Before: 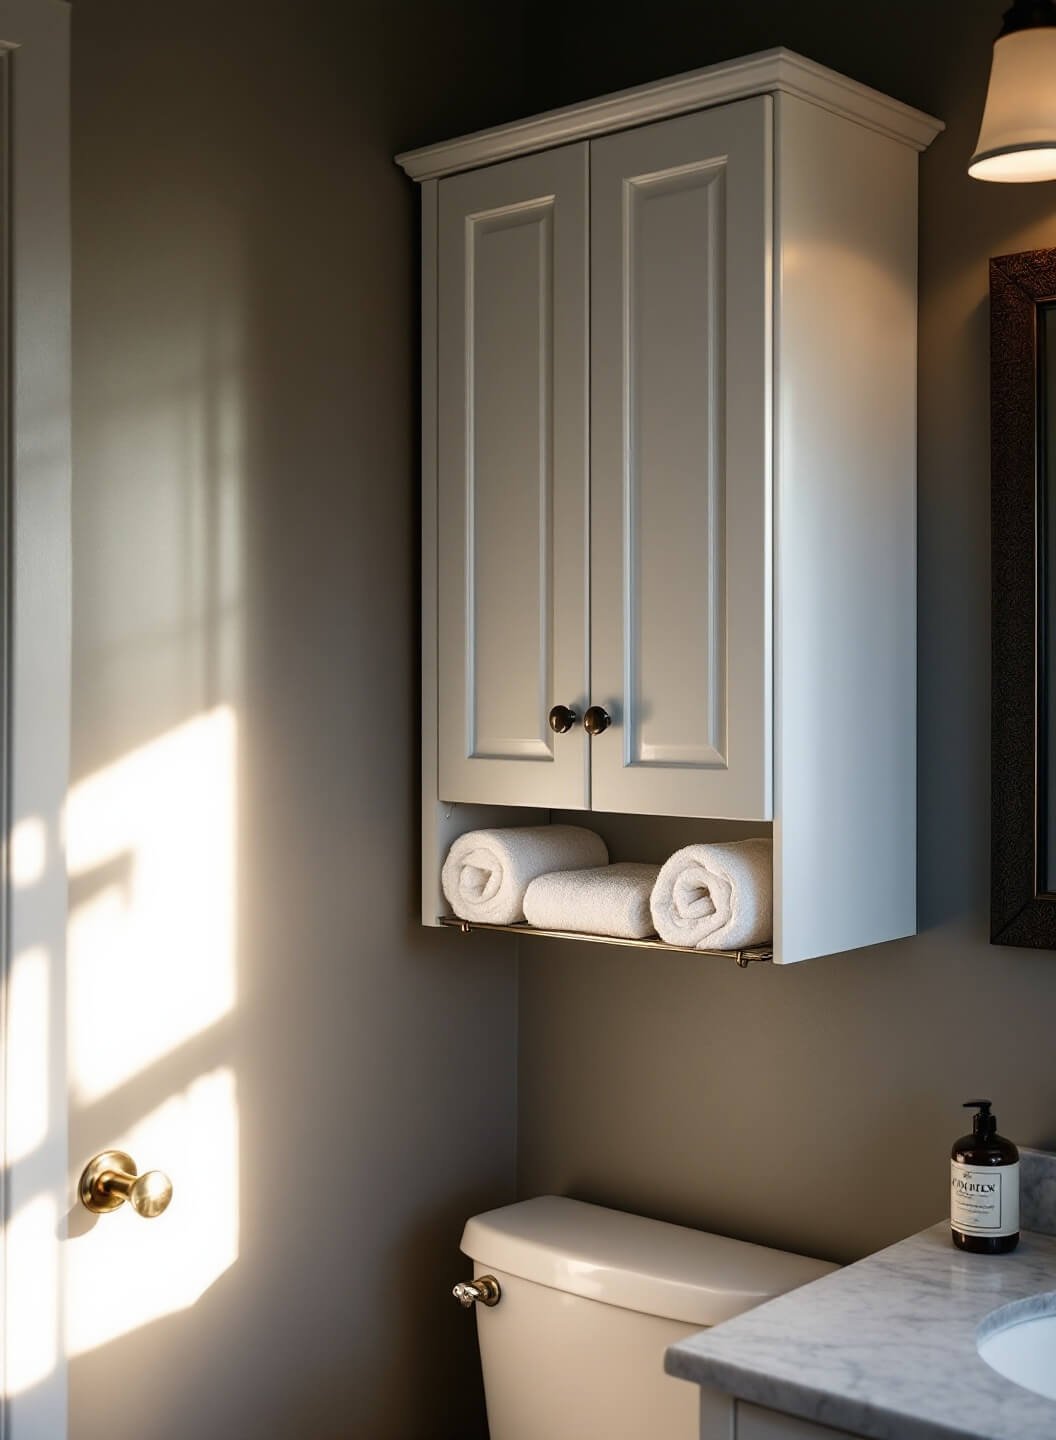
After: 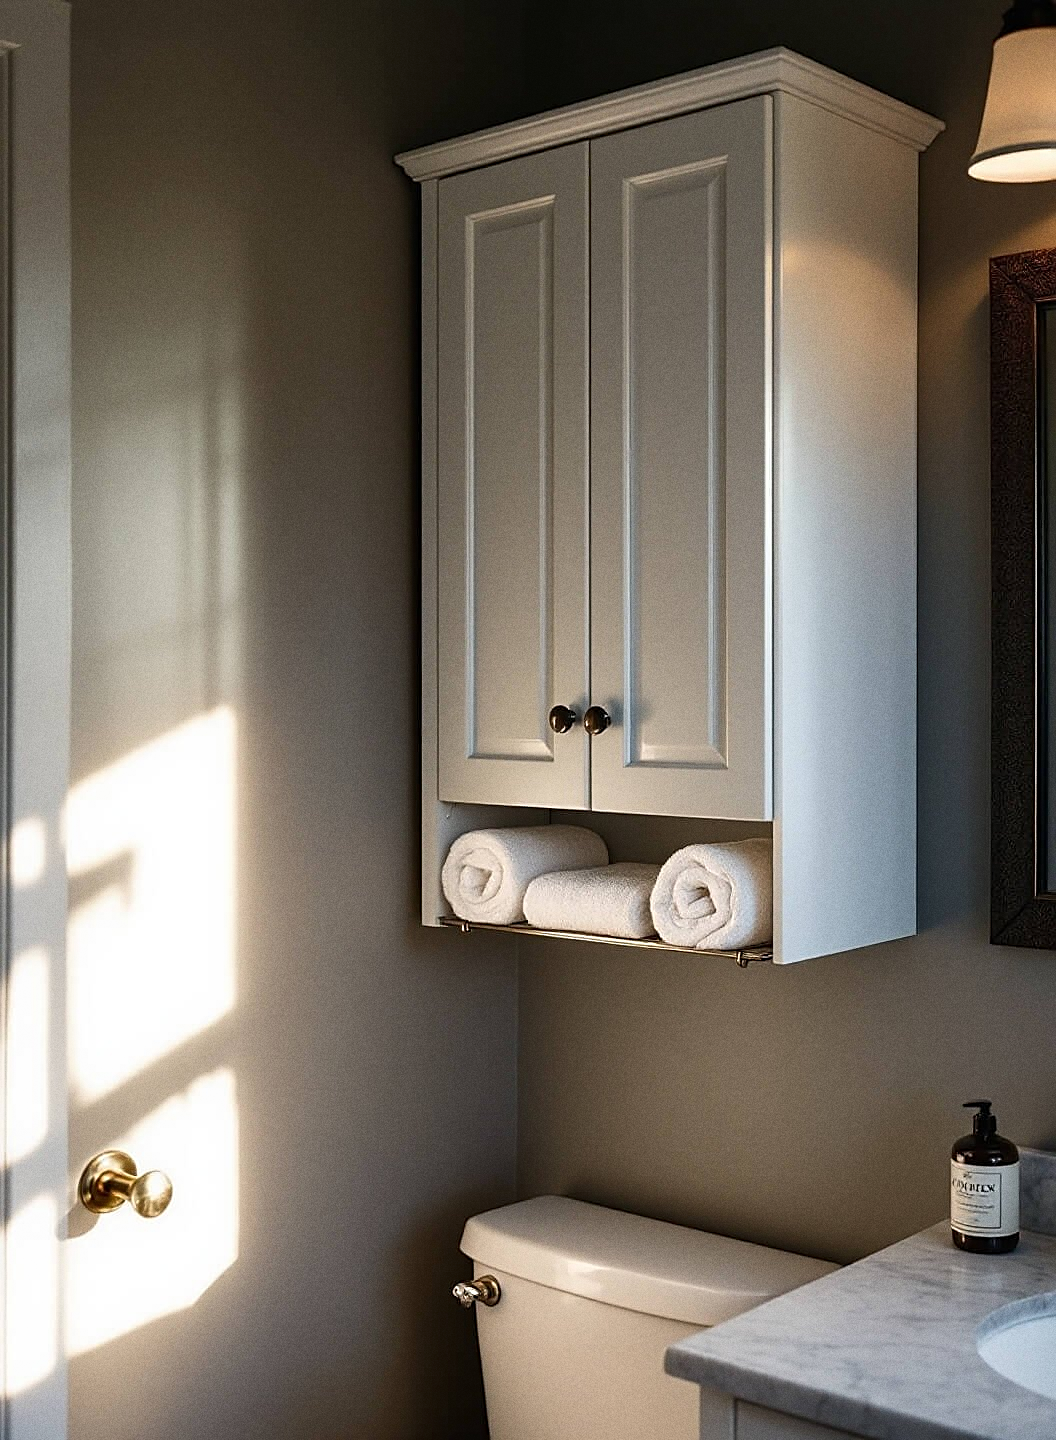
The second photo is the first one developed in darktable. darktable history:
sharpen: on, module defaults
shadows and highlights: shadows 32, highlights -32, soften with gaussian
grain: on, module defaults
